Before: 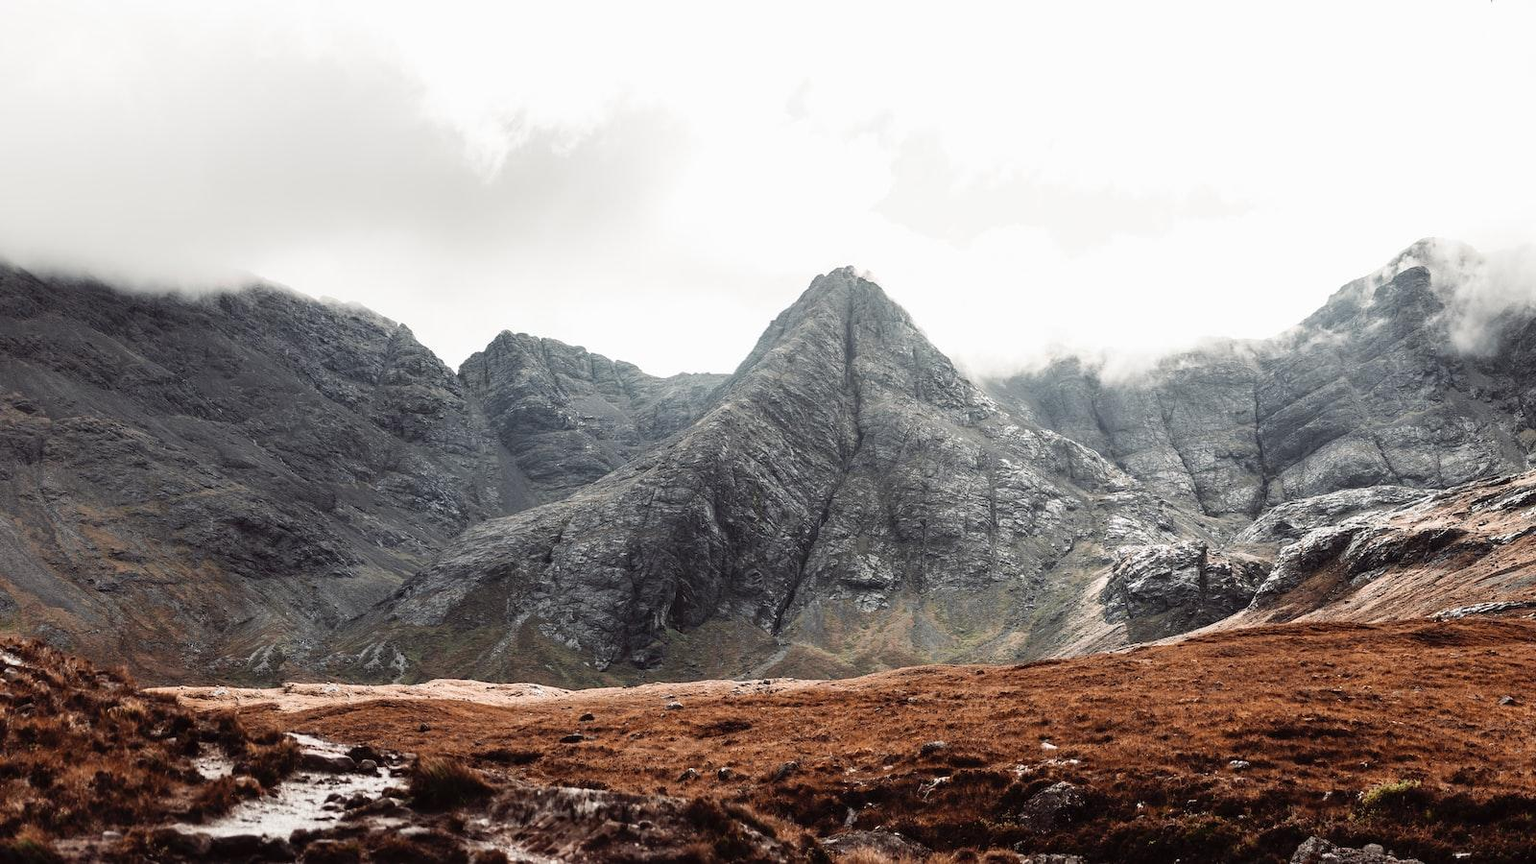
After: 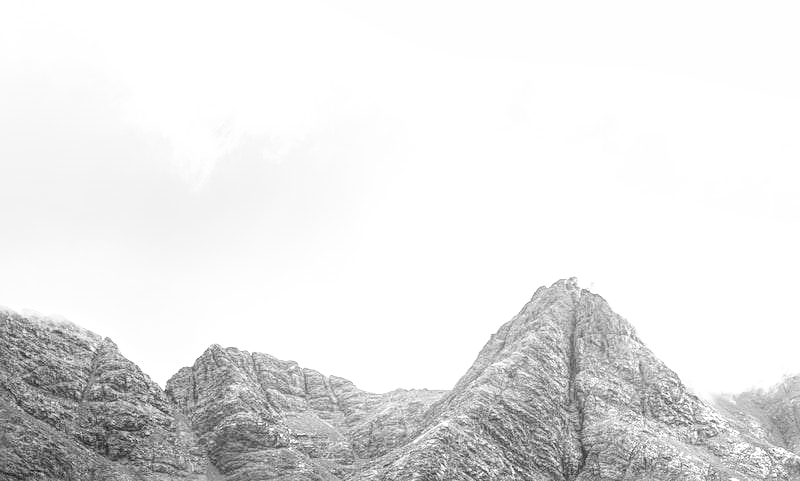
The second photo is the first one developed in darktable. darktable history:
local contrast: highlights 66%, shadows 33%, detail 166%, midtone range 0.2
monochrome: on, module defaults
base curve: curves: ch0 [(0, 0) (0.028, 0.03) (0.121, 0.232) (0.46, 0.748) (0.859, 0.968) (1, 1)], preserve colors none
sharpen: on, module defaults
color balance rgb: global vibrance 1%, saturation formula JzAzBz (2021)
crop: left 19.556%, right 30.401%, bottom 46.458%
